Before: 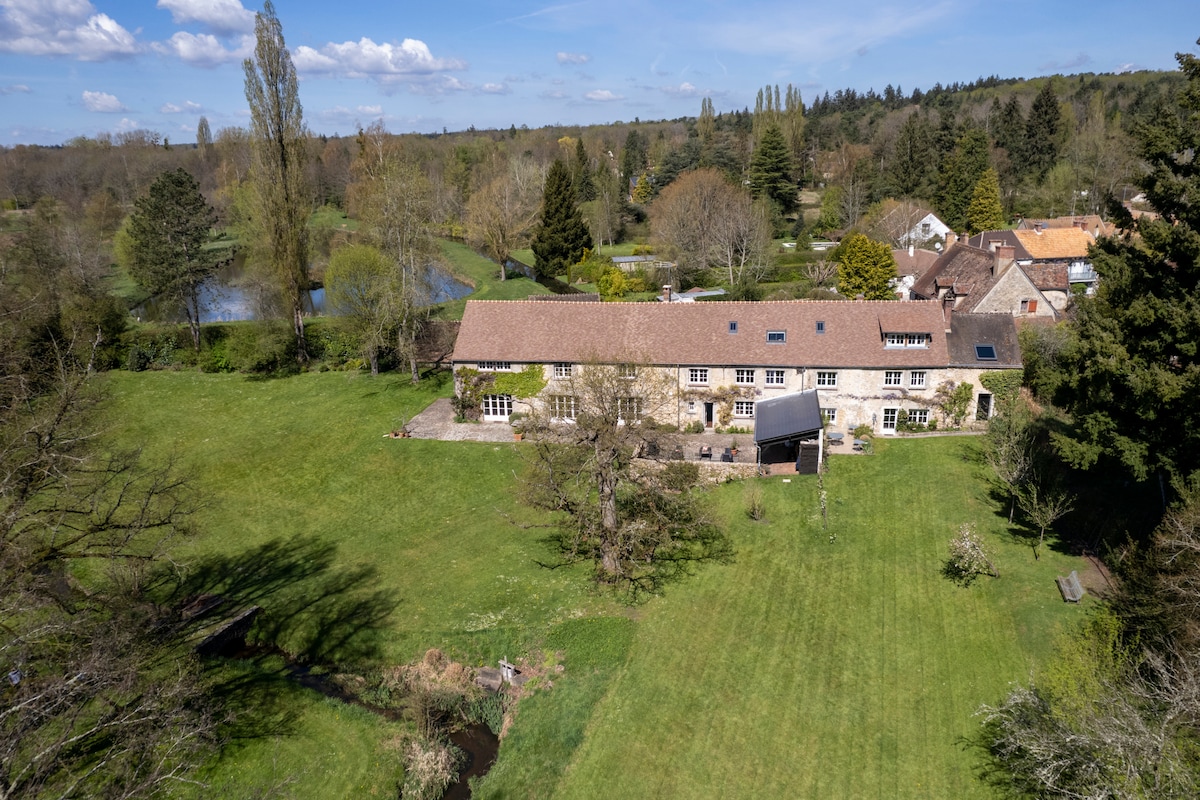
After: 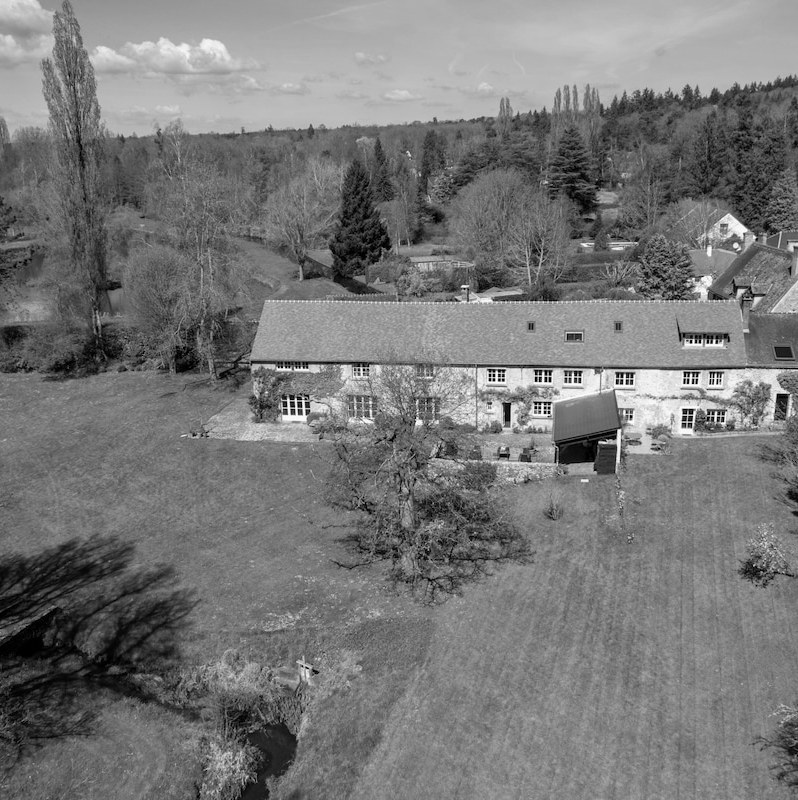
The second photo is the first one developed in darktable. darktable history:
monochrome: size 1
exposure: exposure -0.021 EV, compensate highlight preservation false
crop: left 16.899%, right 16.556%
